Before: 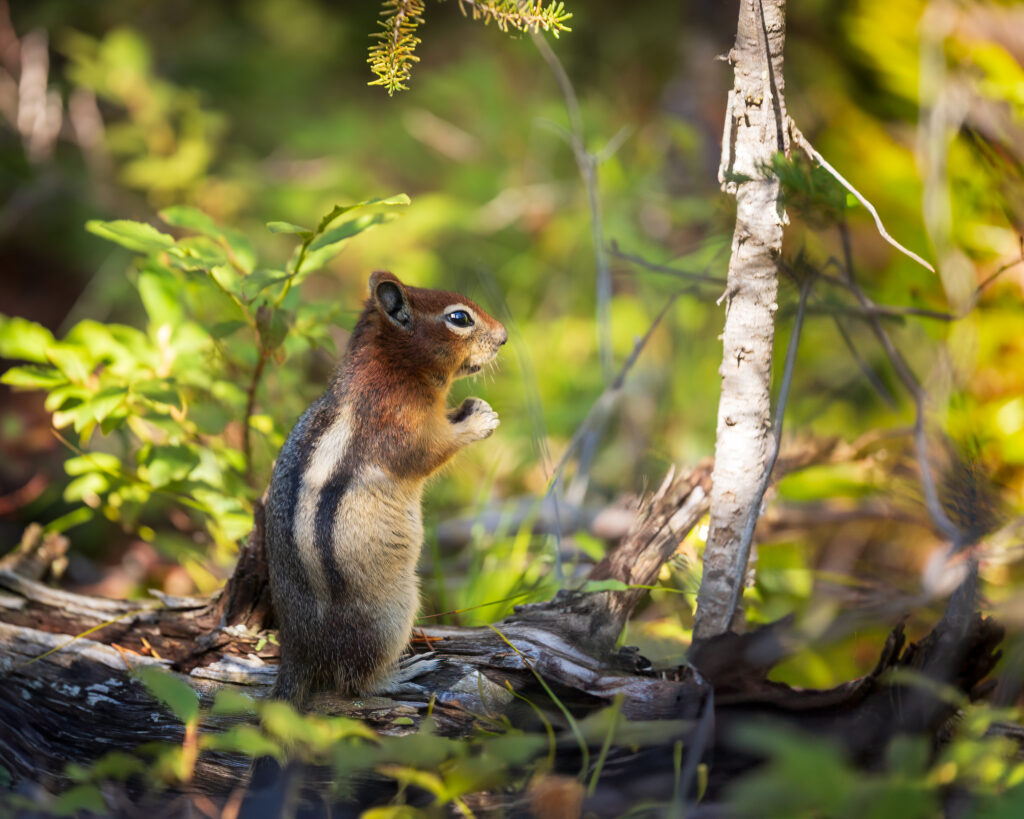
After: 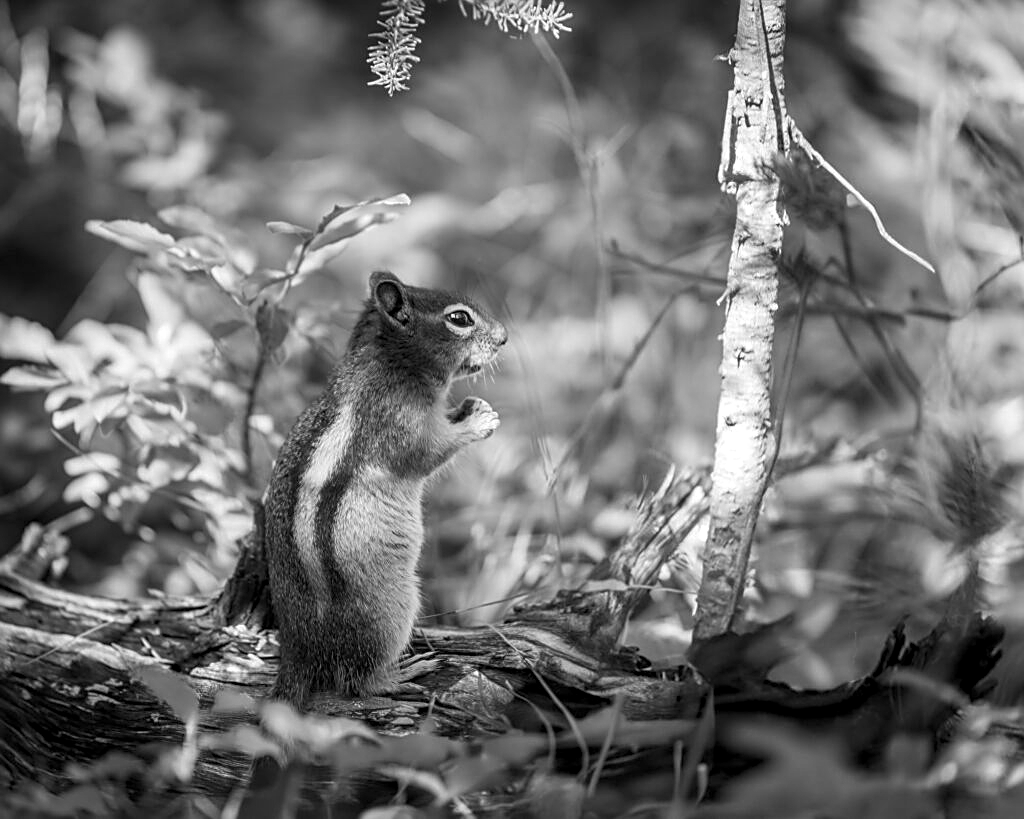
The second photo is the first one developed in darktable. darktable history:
sharpen: on, module defaults
monochrome: on, module defaults
local contrast: on, module defaults
